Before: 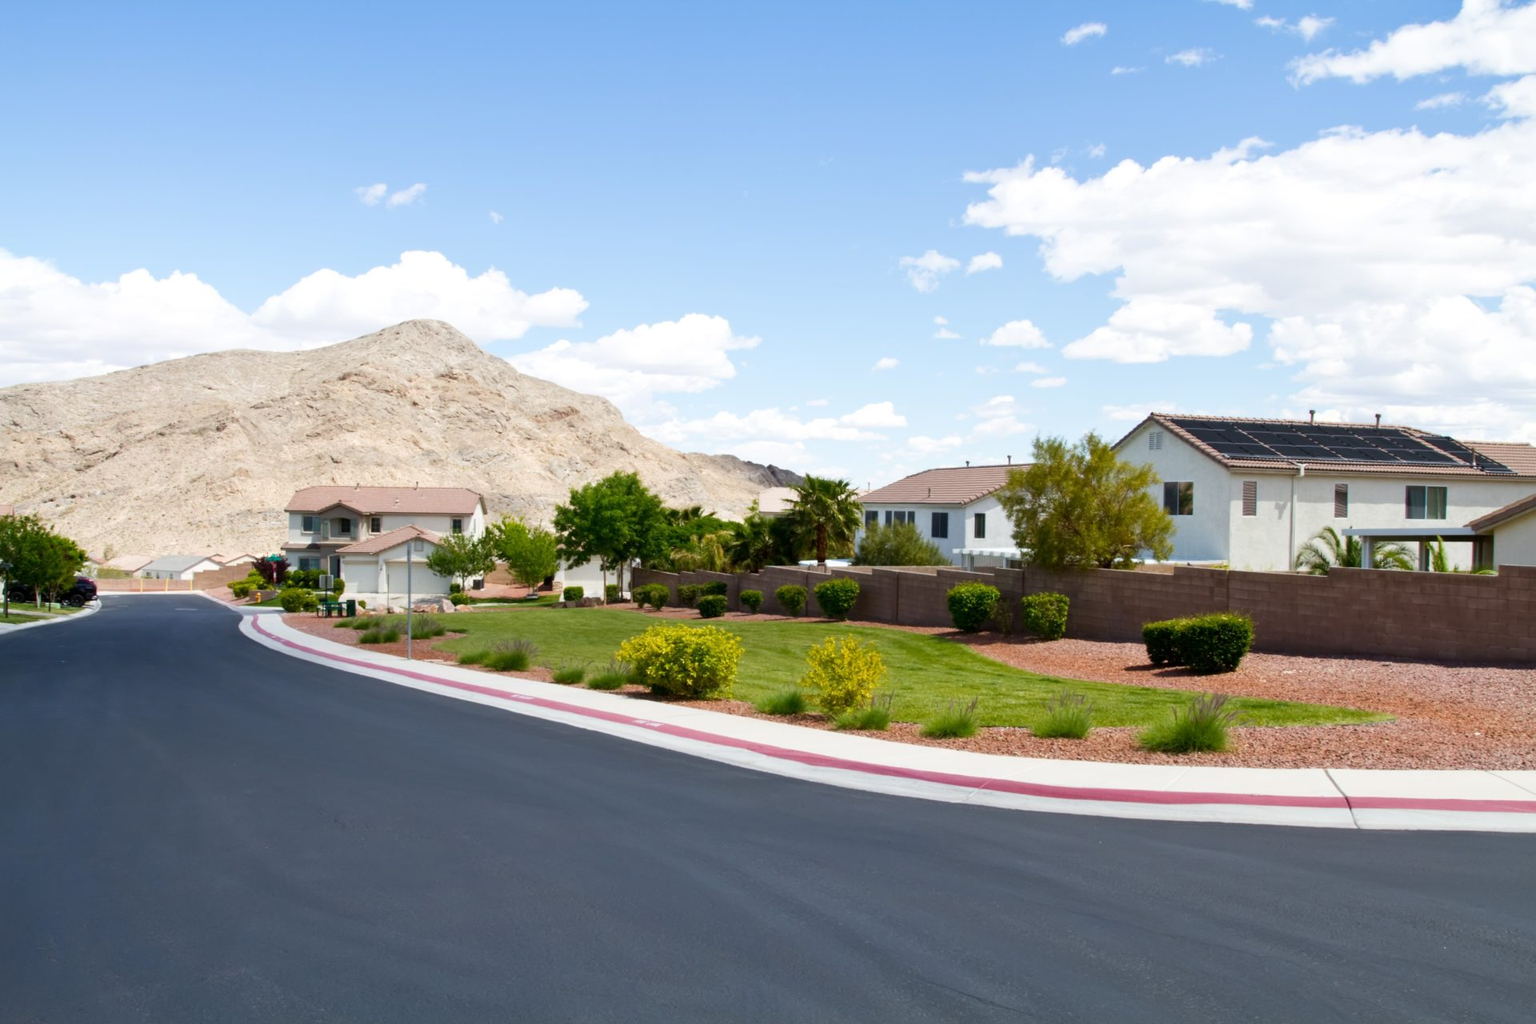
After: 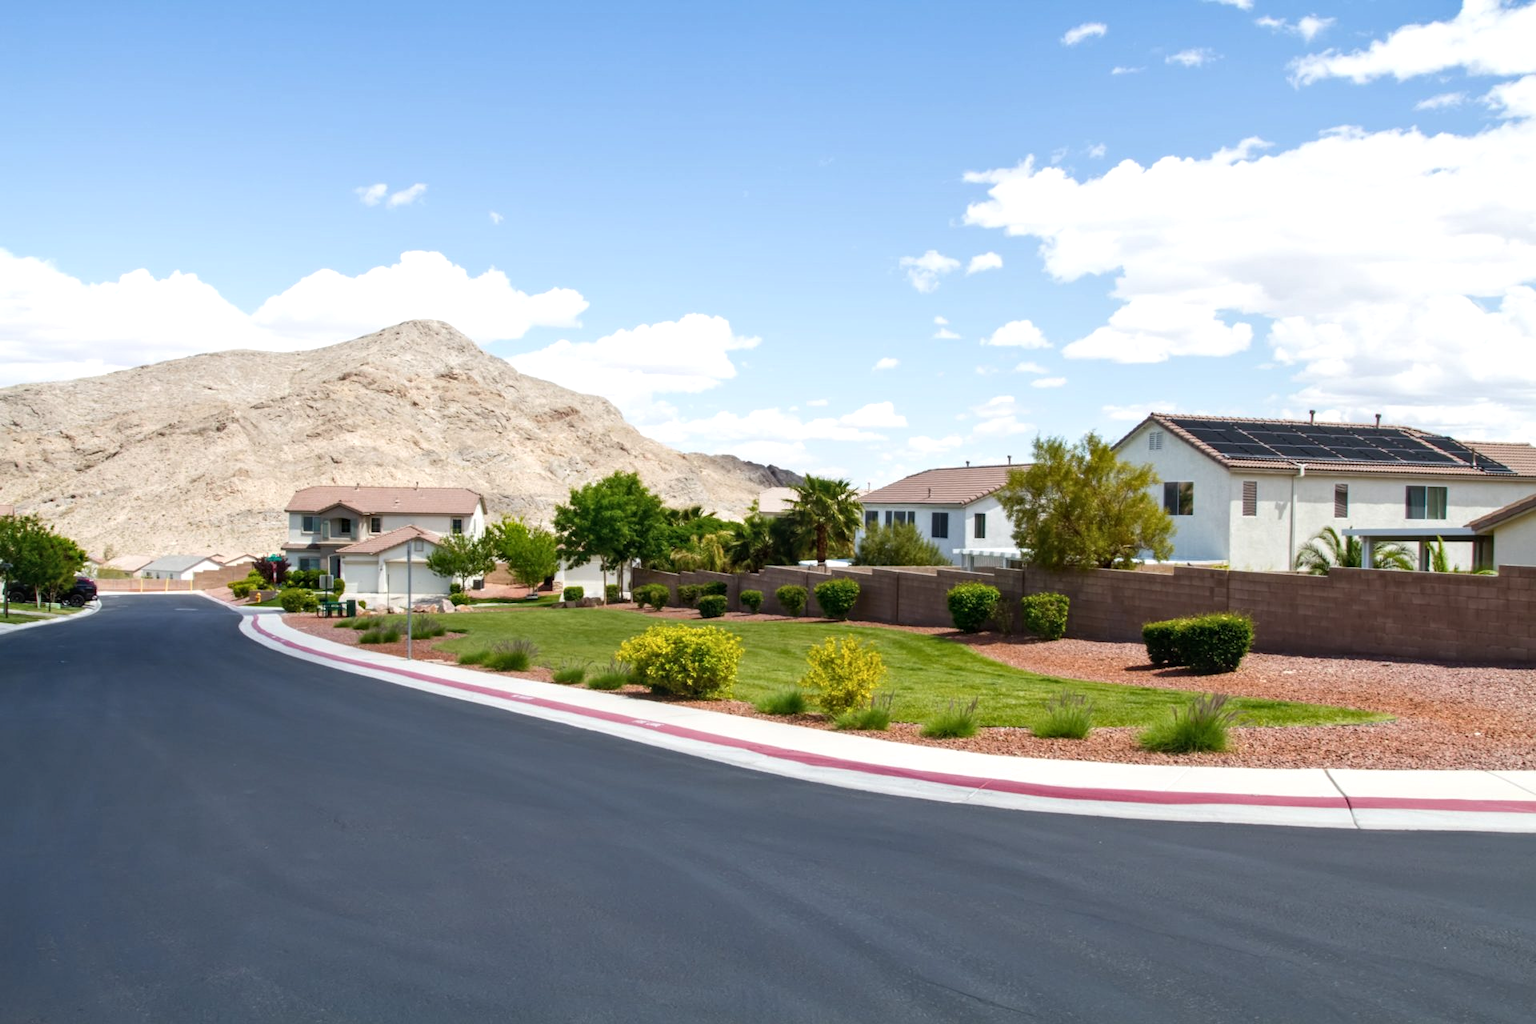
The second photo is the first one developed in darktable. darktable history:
exposure: black level correction -0.001, exposure 0.08 EV, compensate highlight preservation false
local contrast: on, module defaults
tone equalizer: on, module defaults
